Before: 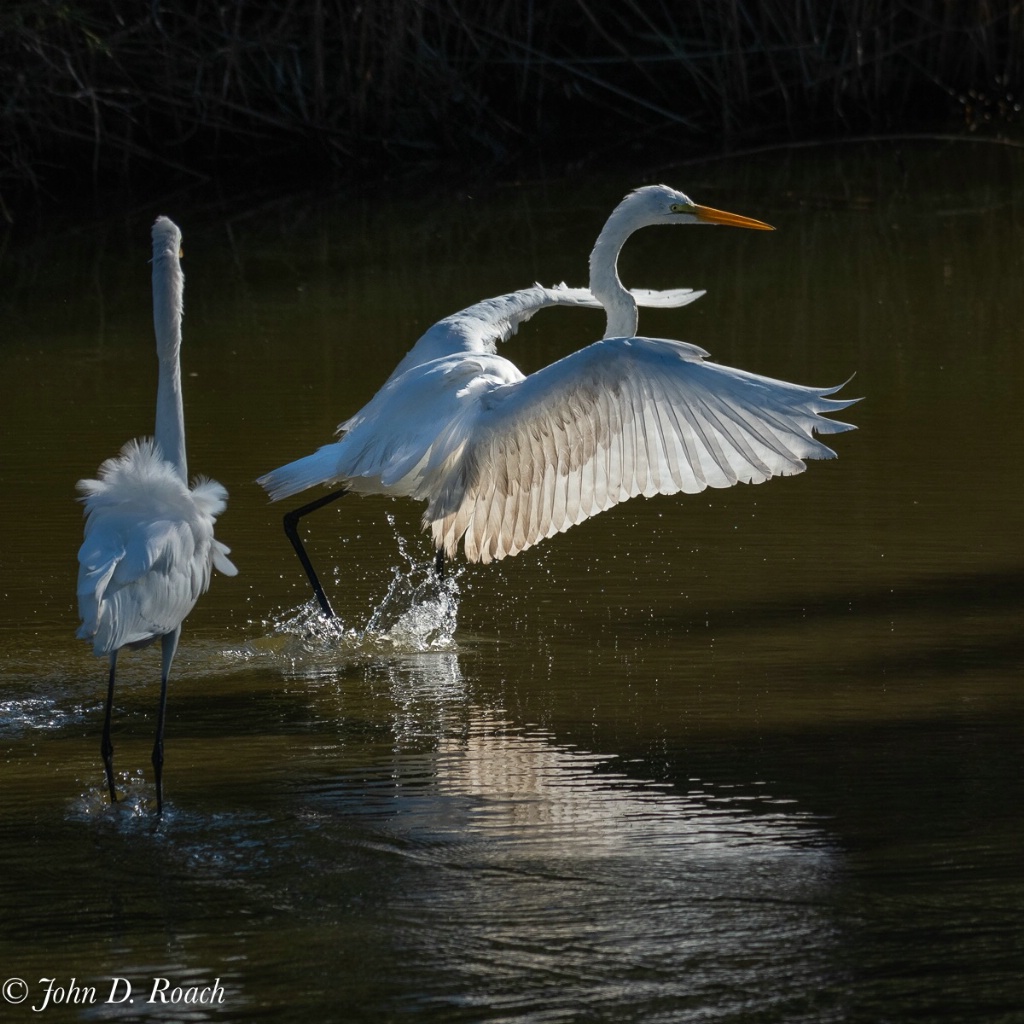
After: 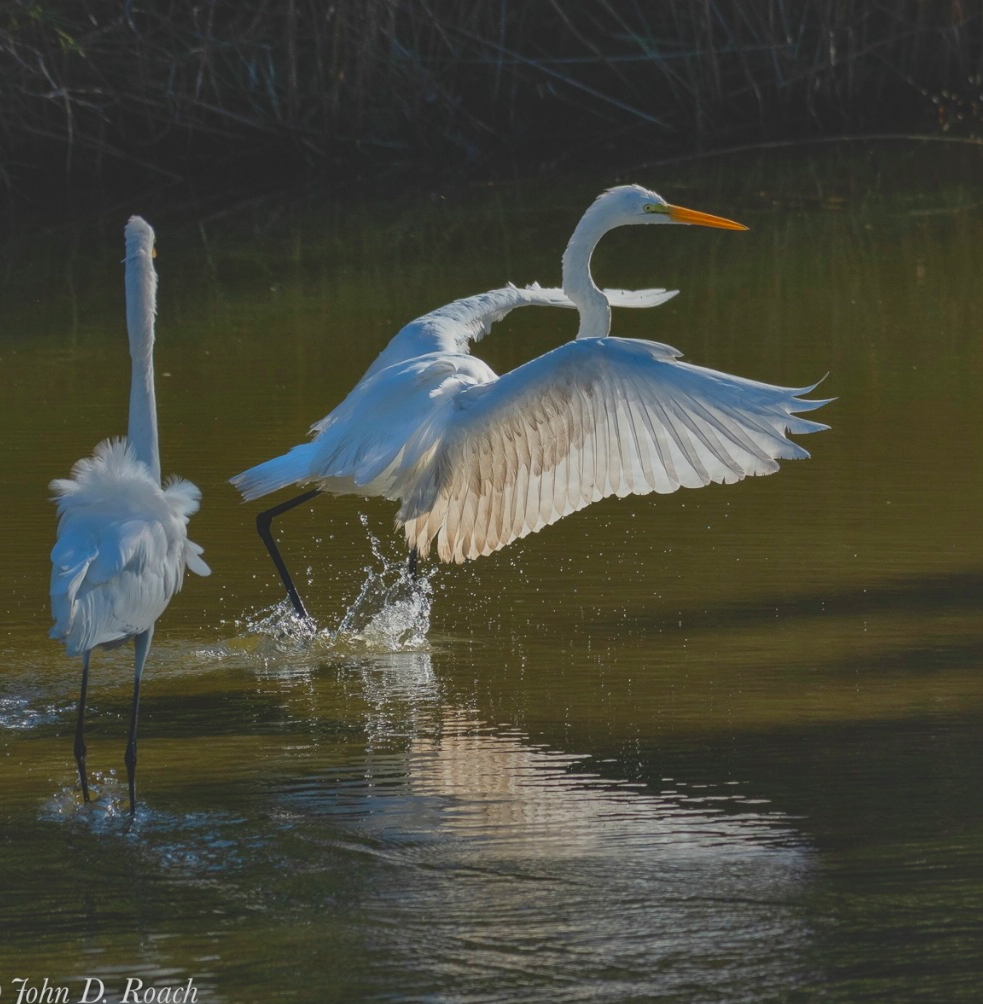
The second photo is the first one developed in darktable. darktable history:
shadows and highlights: highlights color adjustment 77.86%
contrast brightness saturation: contrast -0.185, saturation 0.186
crop and rotate: left 2.724%, right 1.229%, bottom 1.859%
